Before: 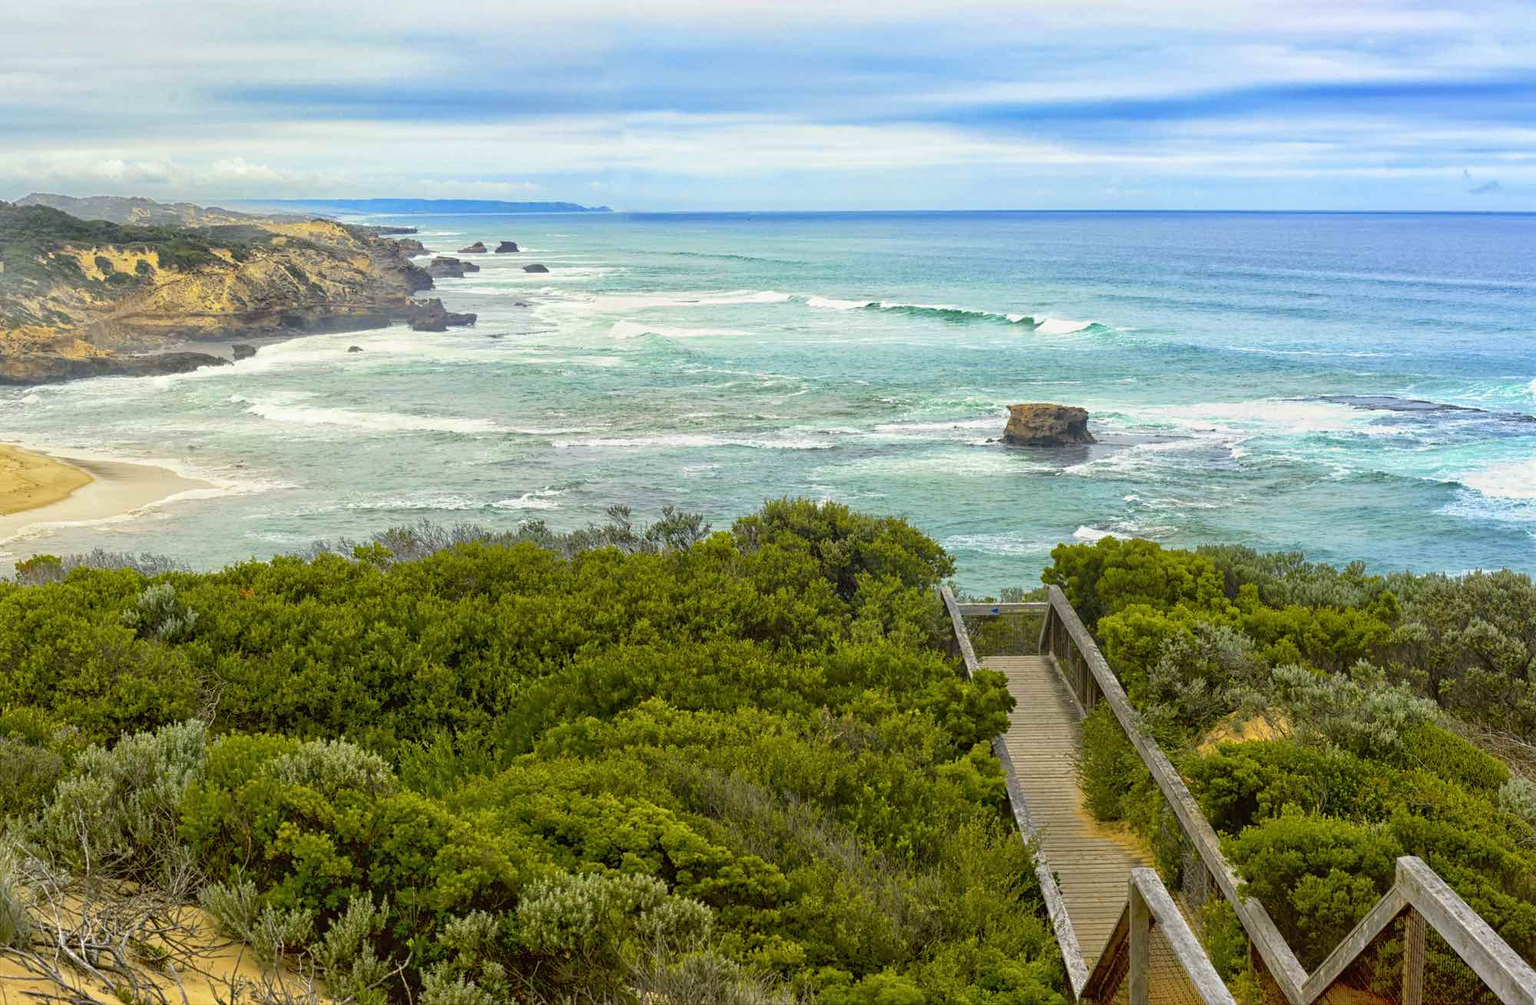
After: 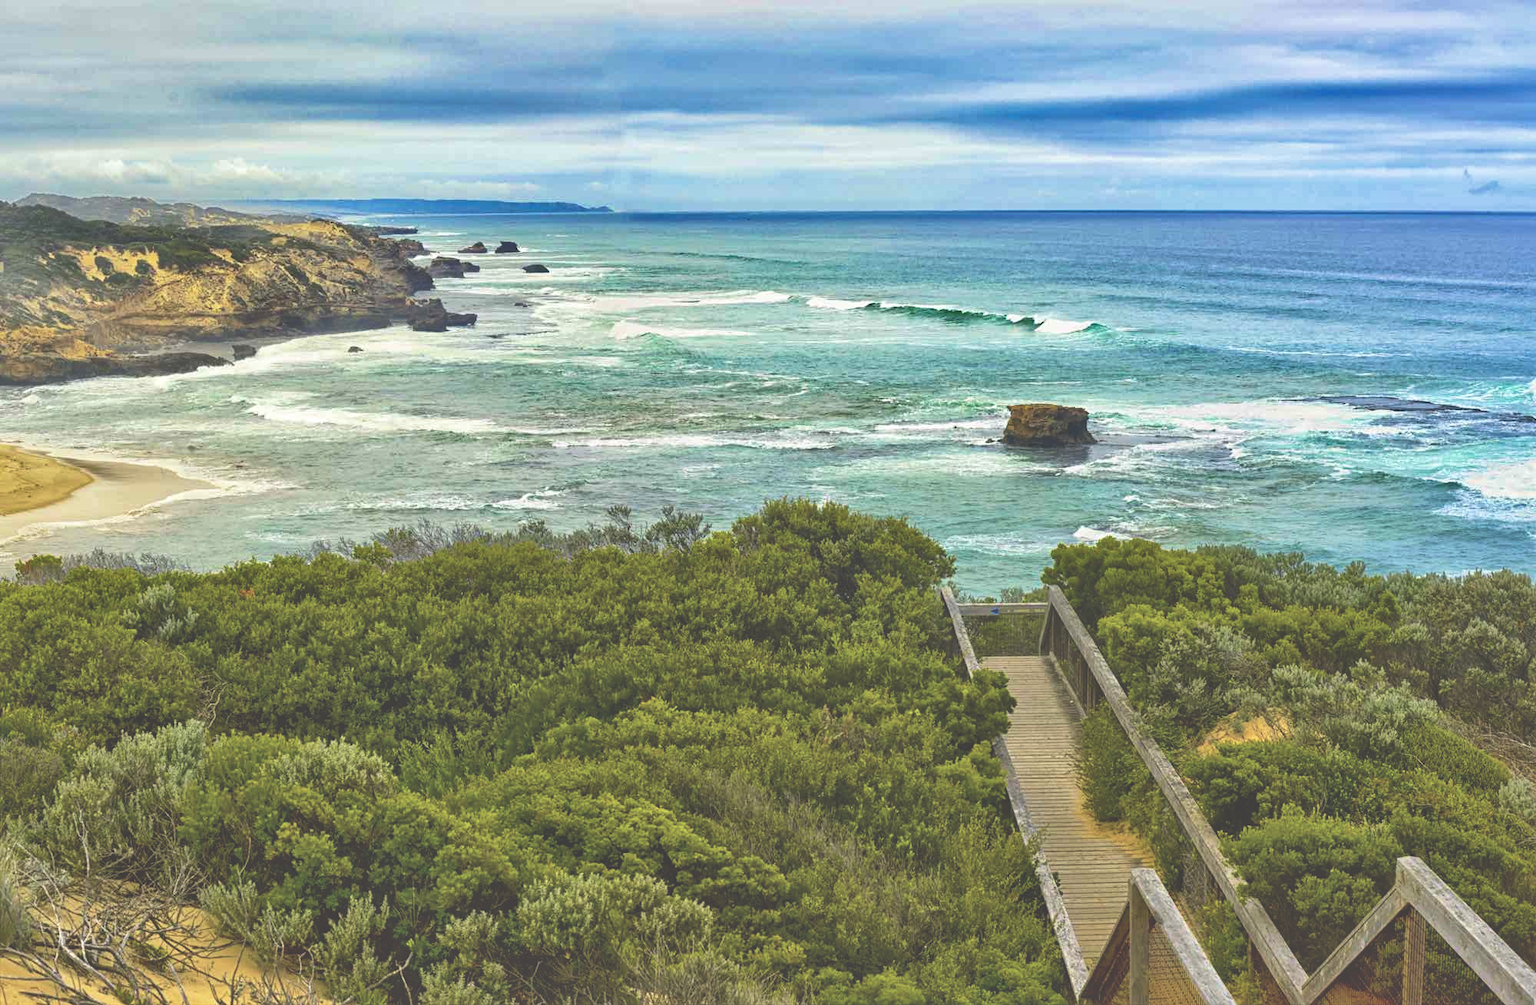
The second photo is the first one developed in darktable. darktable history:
velvia: on, module defaults
shadows and highlights: low approximation 0.01, soften with gaussian
local contrast: mode bilateral grid, contrast 20, coarseness 50, detail 132%, midtone range 0.2
exposure: black level correction -0.062, exposure -0.05 EV, compensate highlight preservation false
